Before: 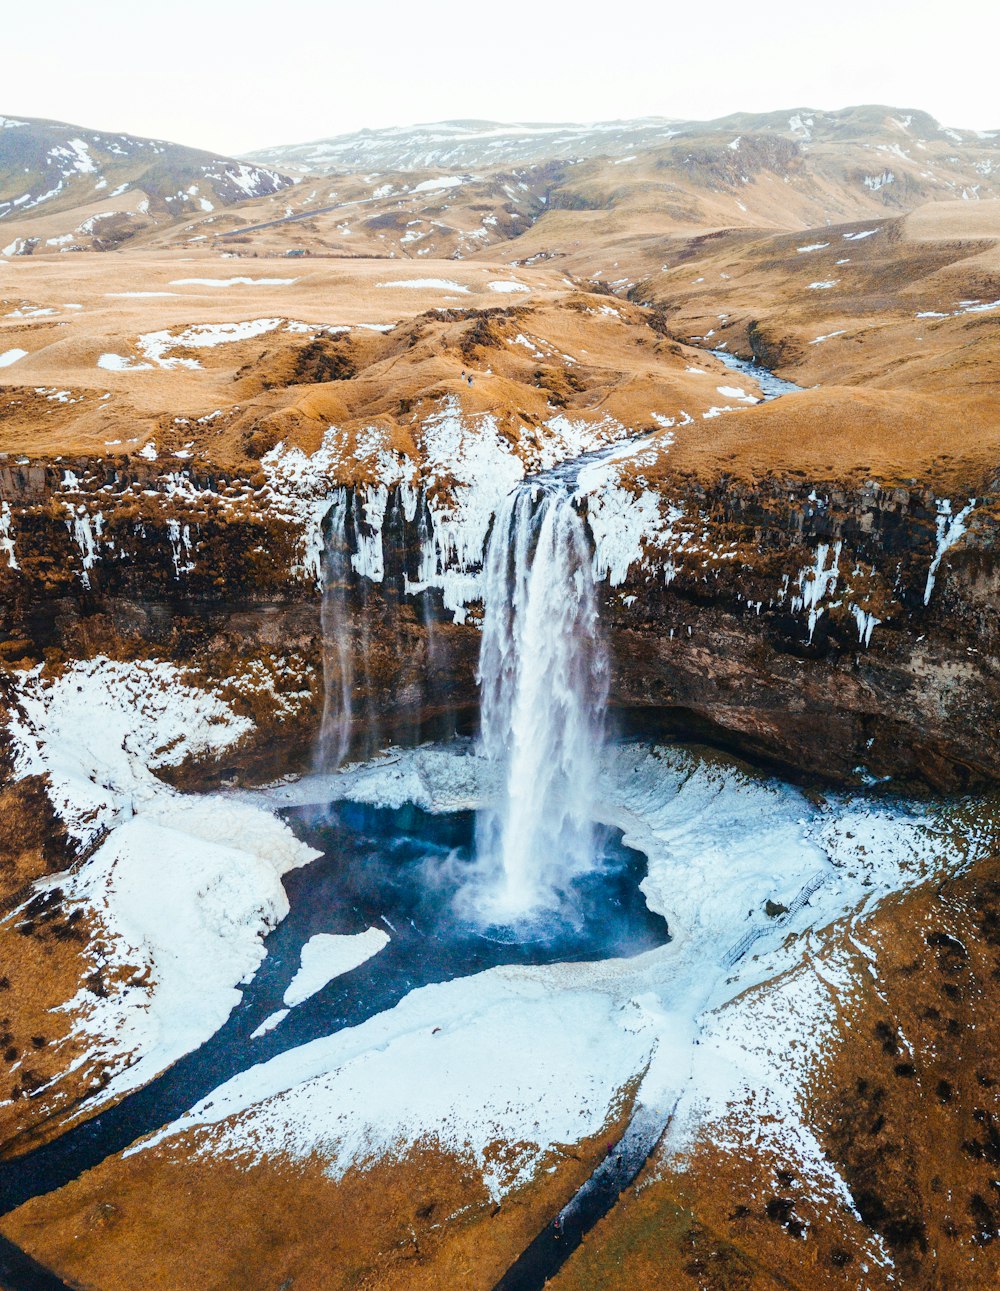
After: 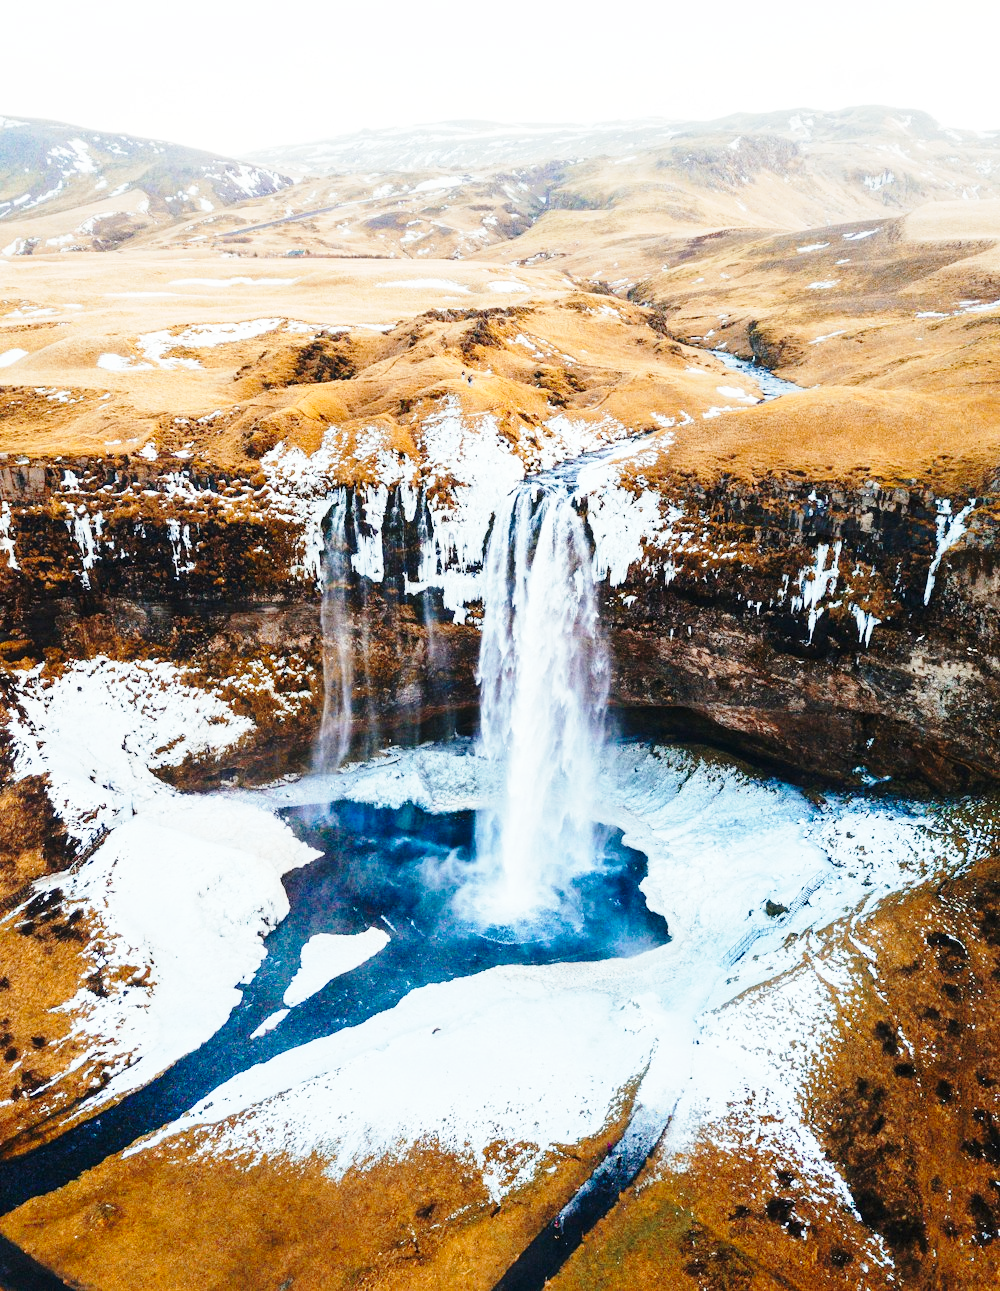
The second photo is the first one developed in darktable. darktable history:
base curve: curves: ch0 [(0, 0) (0.028, 0.03) (0.121, 0.232) (0.46, 0.748) (0.859, 0.968) (1, 1)], preserve colors none
exposure: exposure 0.014 EV, compensate highlight preservation false
white balance: emerald 1
